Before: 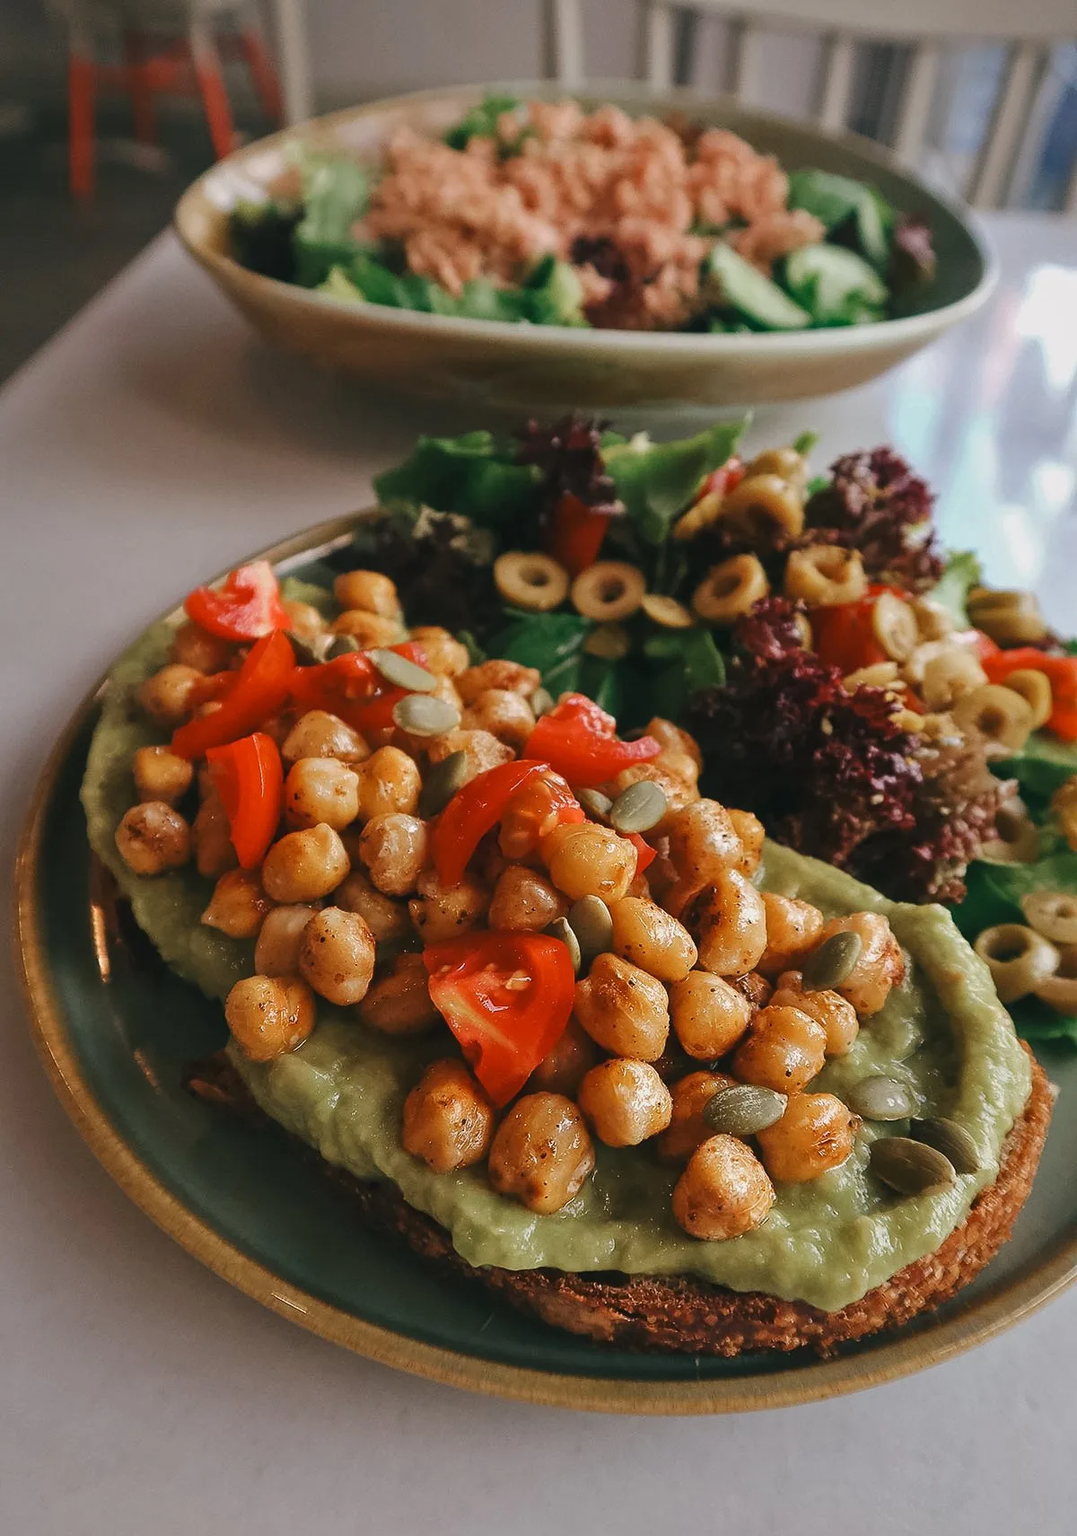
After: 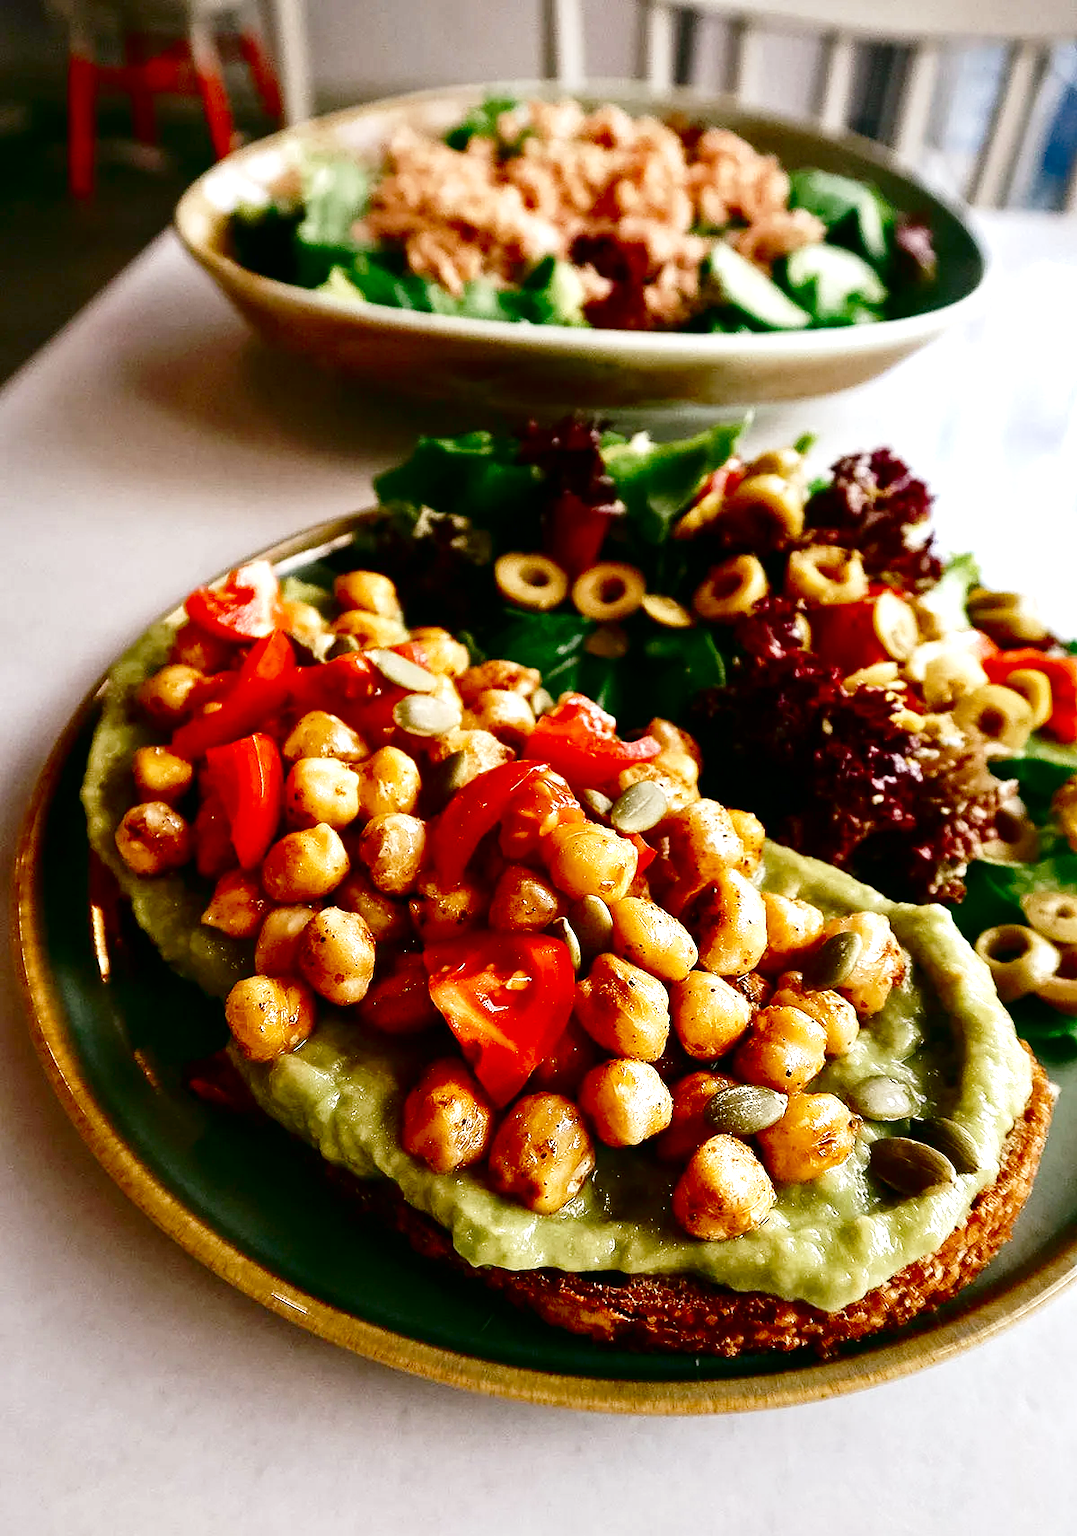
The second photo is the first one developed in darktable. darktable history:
base curve: curves: ch0 [(0, 0) (0.036, 0.025) (0.121, 0.166) (0.206, 0.329) (0.605, 0.79) (1, 1)], preserve colors none
contrast brightness saturation: contrast 0.092, brightness -0.594, saturation 0.166
exposure: exposure 1.137 EV, compensate highlight preservation false
